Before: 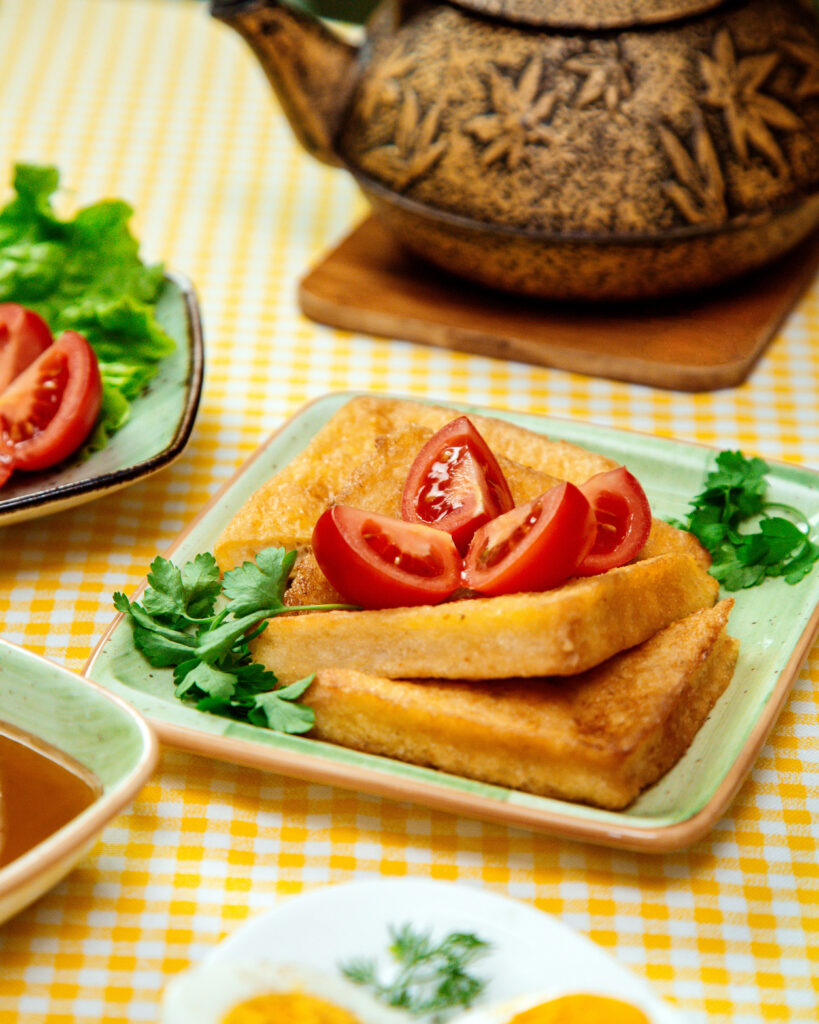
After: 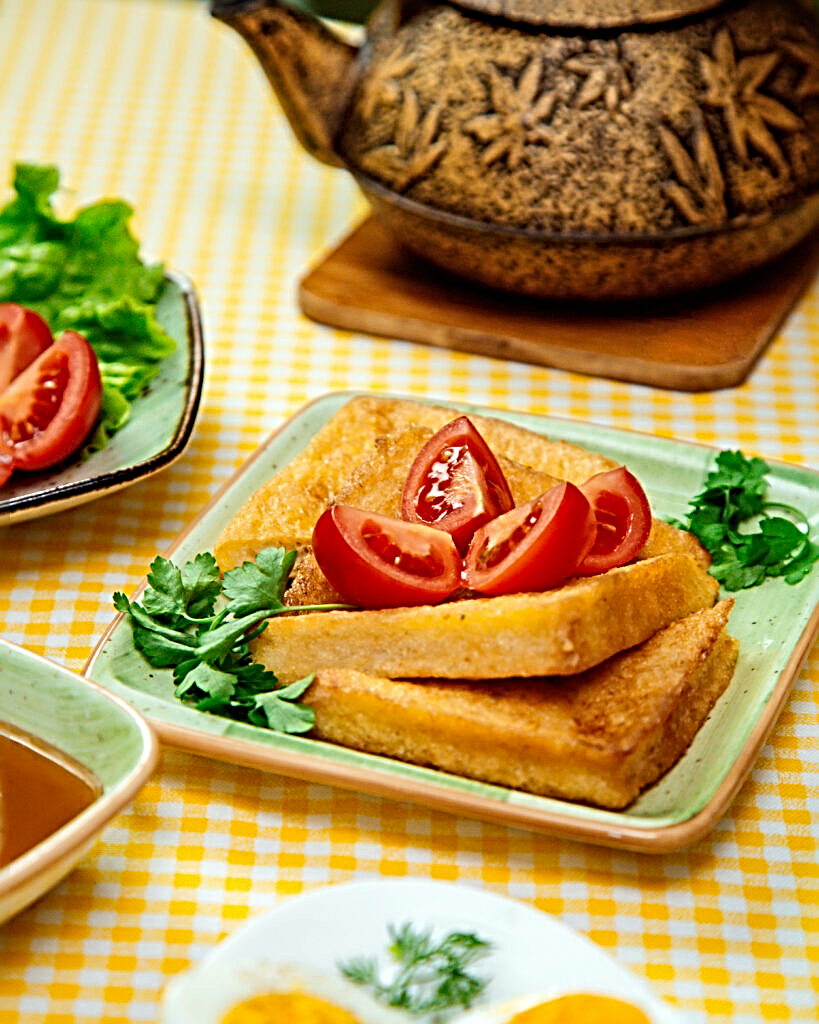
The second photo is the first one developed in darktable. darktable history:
haze removal: adaptive false
sharpen: radius 3.69, amount 0.928
